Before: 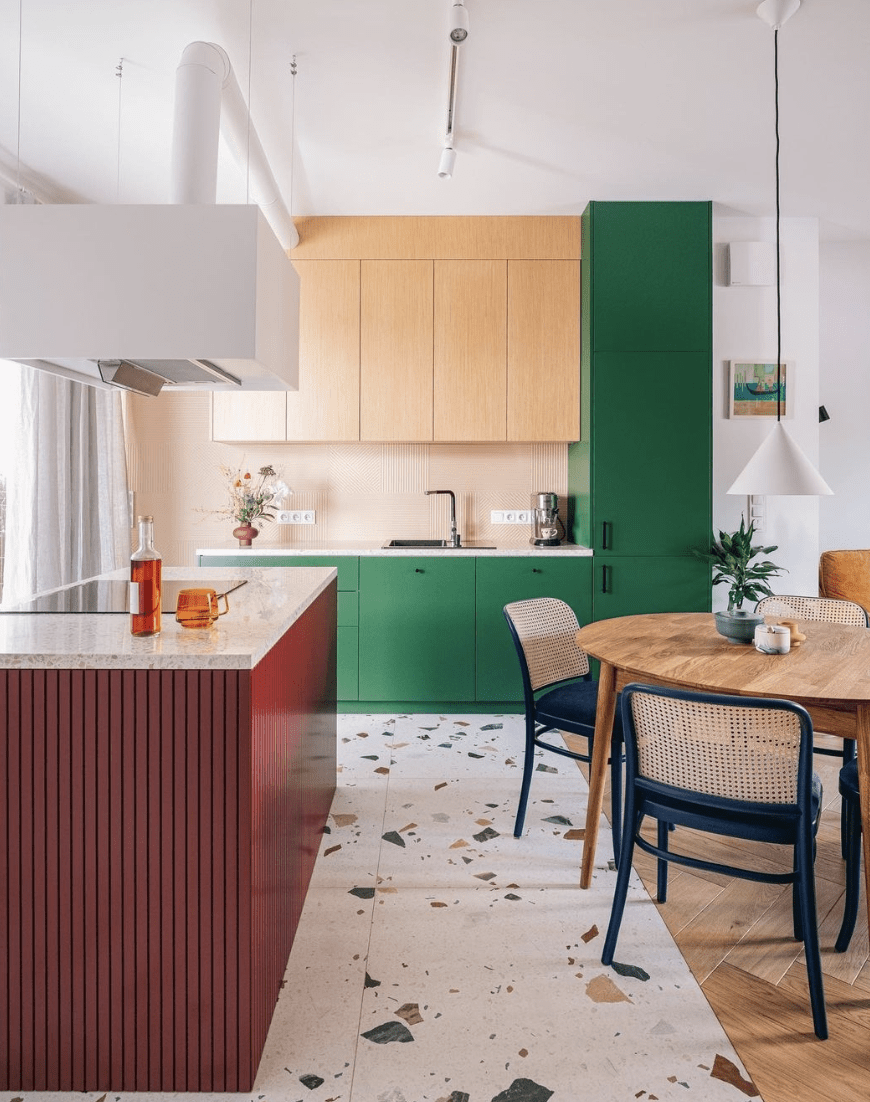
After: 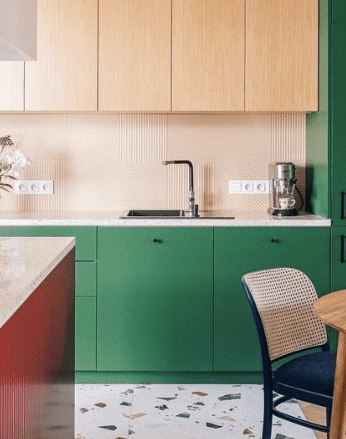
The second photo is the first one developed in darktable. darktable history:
crop: left 30.228%, top 30.018%, right 29.933%, bottom 30.123%
